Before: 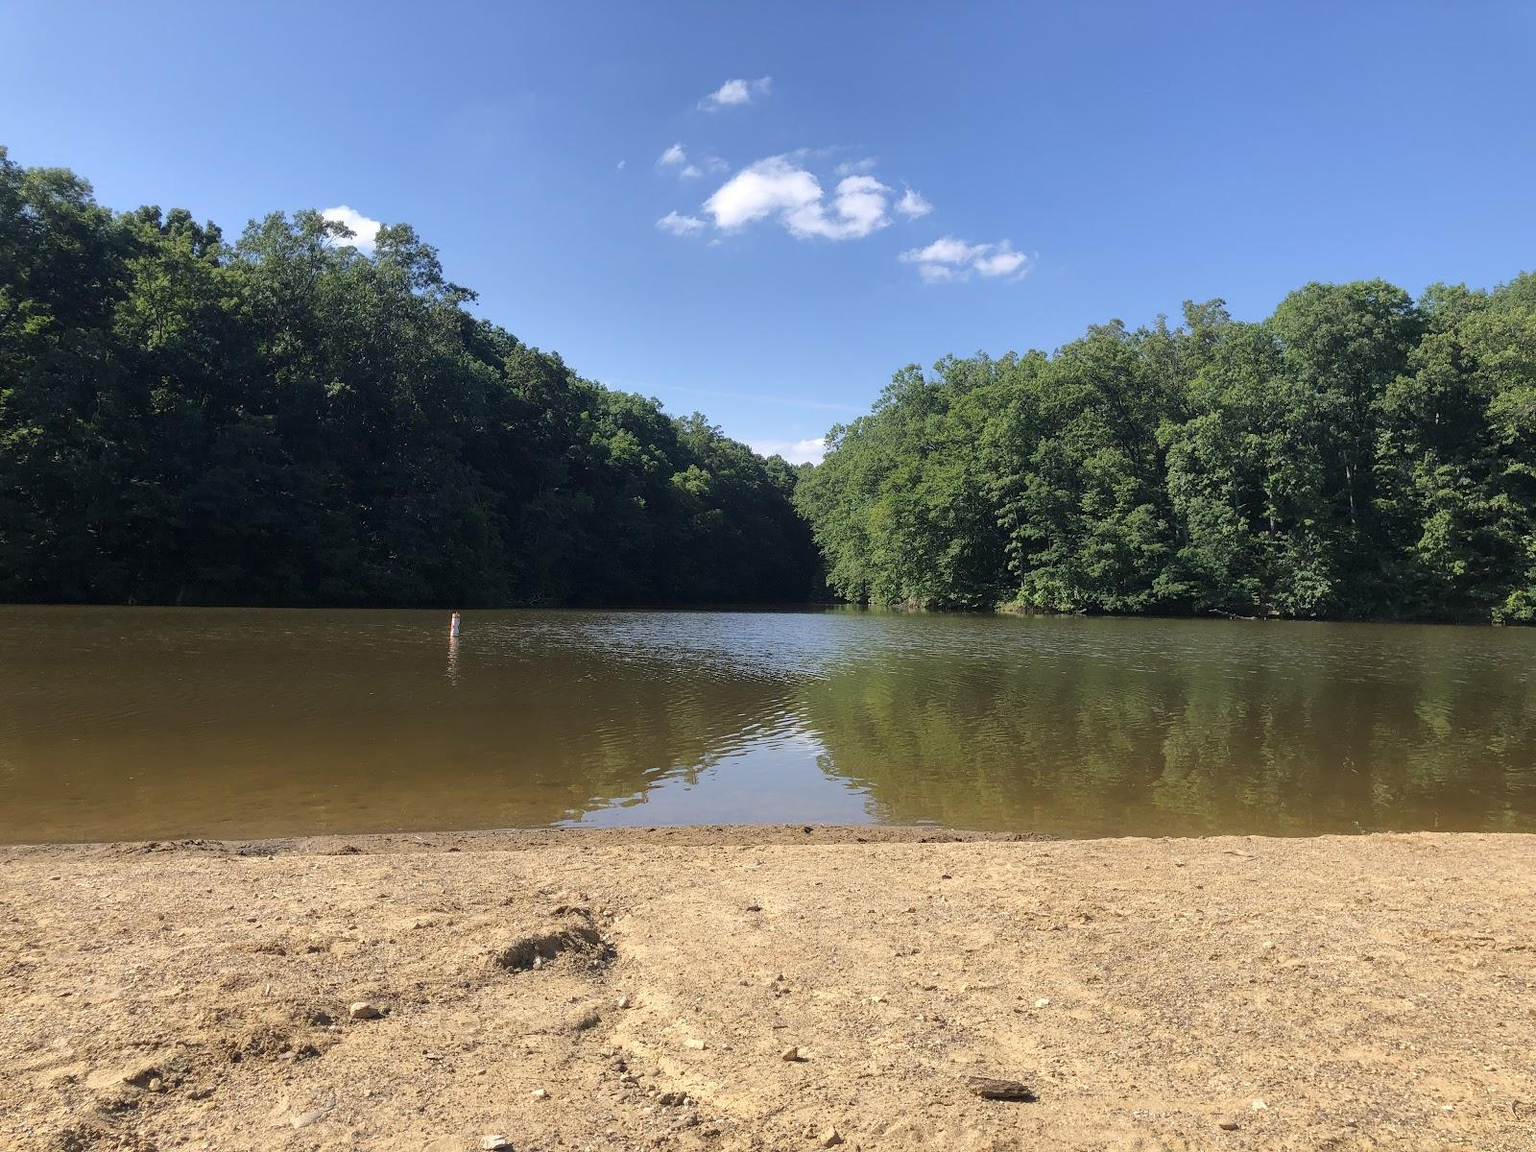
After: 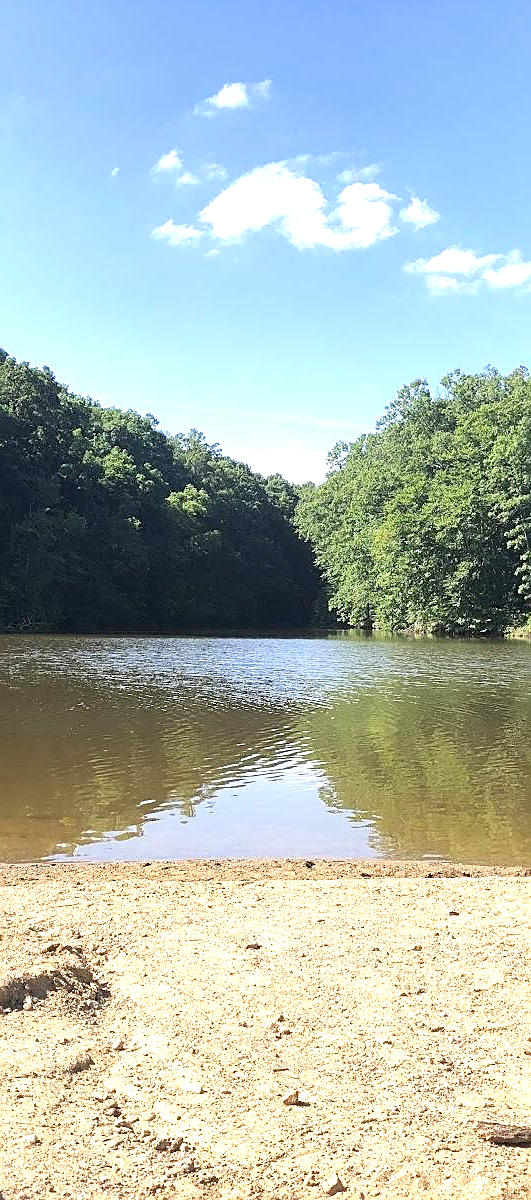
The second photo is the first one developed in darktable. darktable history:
crop: left 33.288%, right 33.516%
exposure: black level correction 0, exposure 1.102 EV, compensate highlight preservation false
sharpen: on, module defaults
